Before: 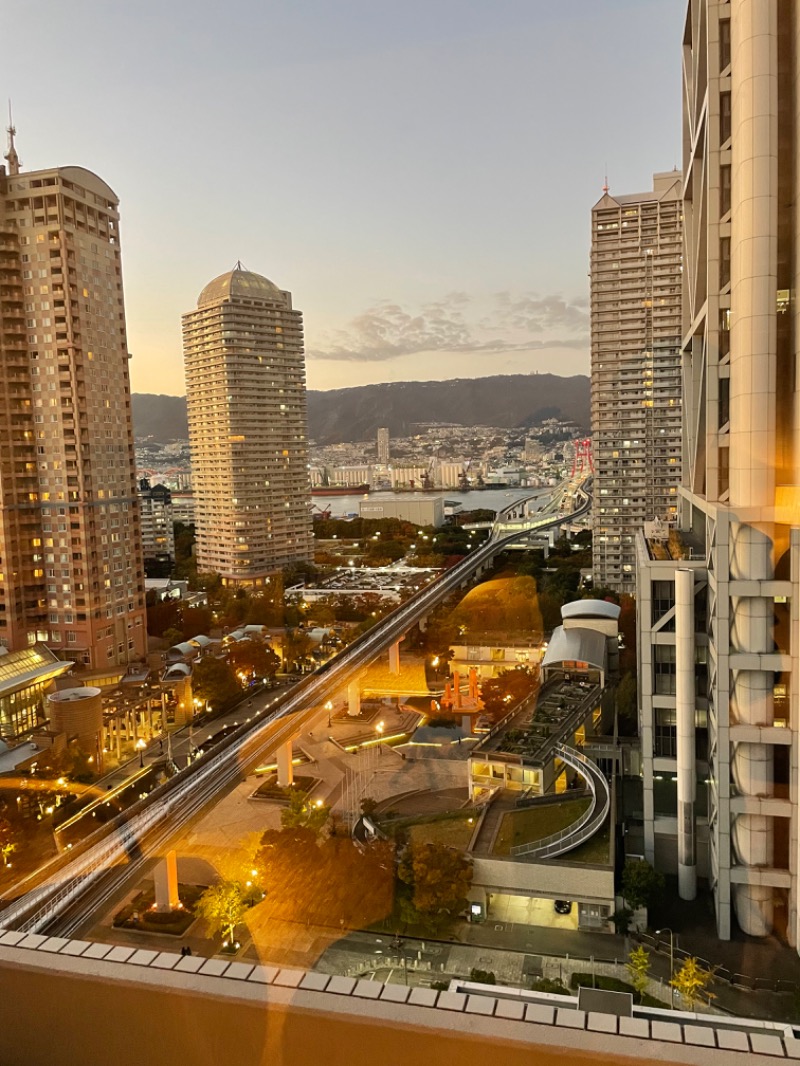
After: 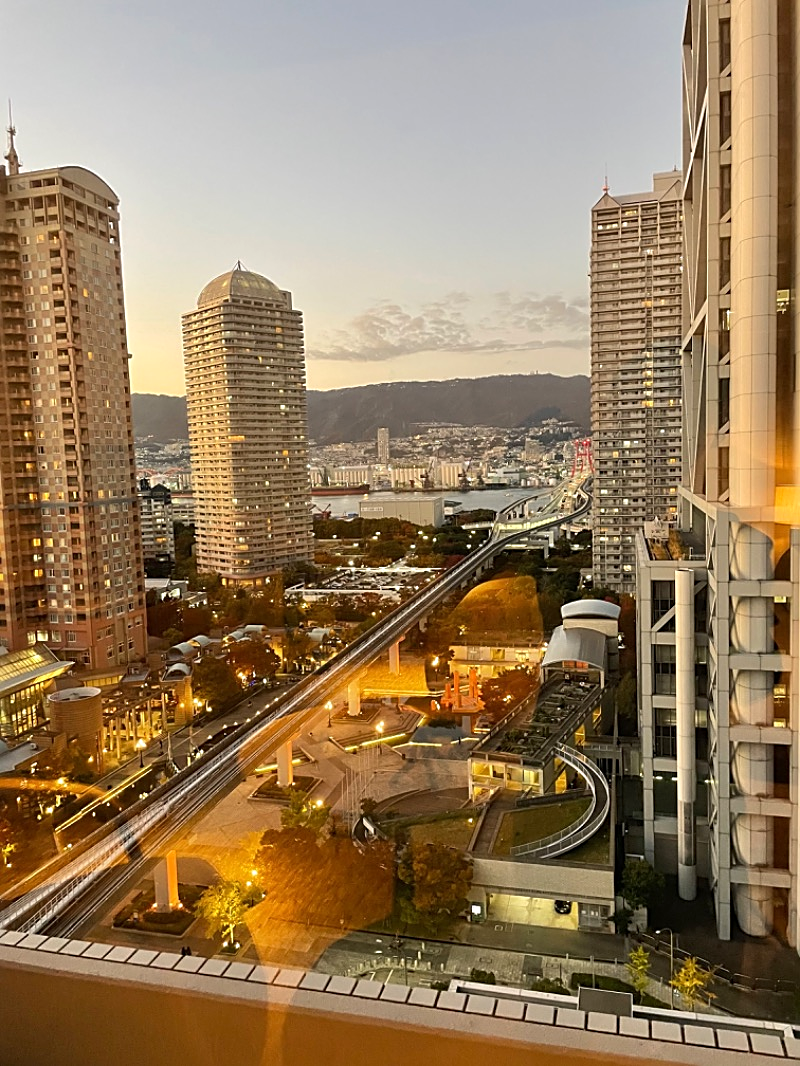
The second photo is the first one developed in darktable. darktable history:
exposure: exposure 0.129 EV, compensate highlight preservation false
sharpen: on, module defaults
